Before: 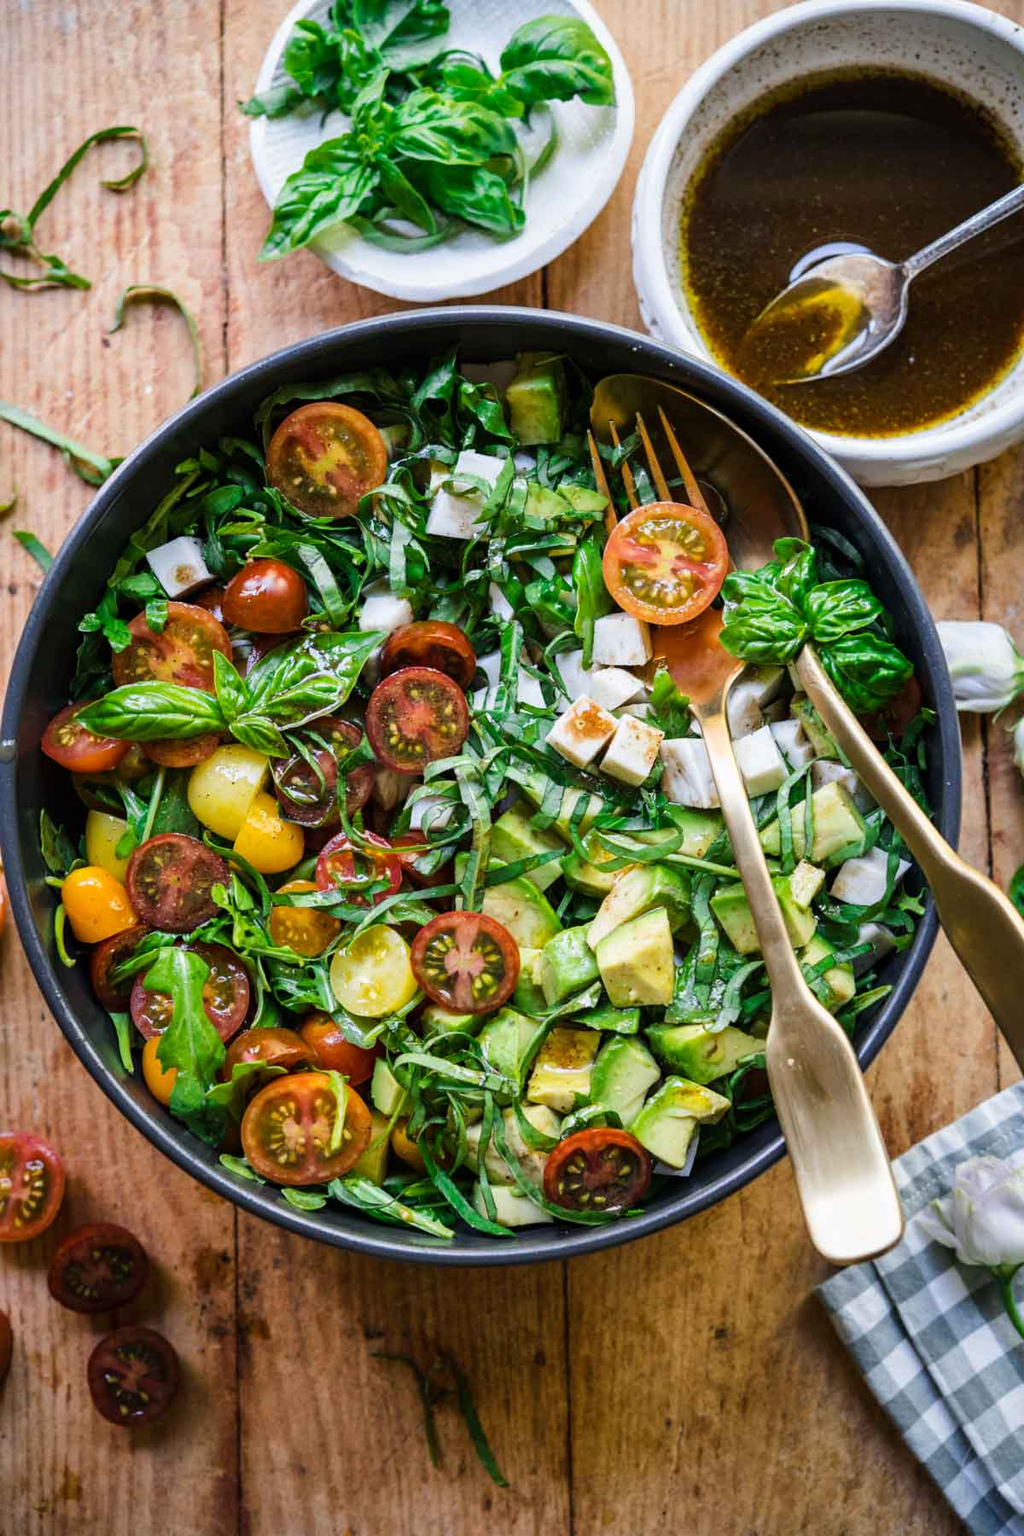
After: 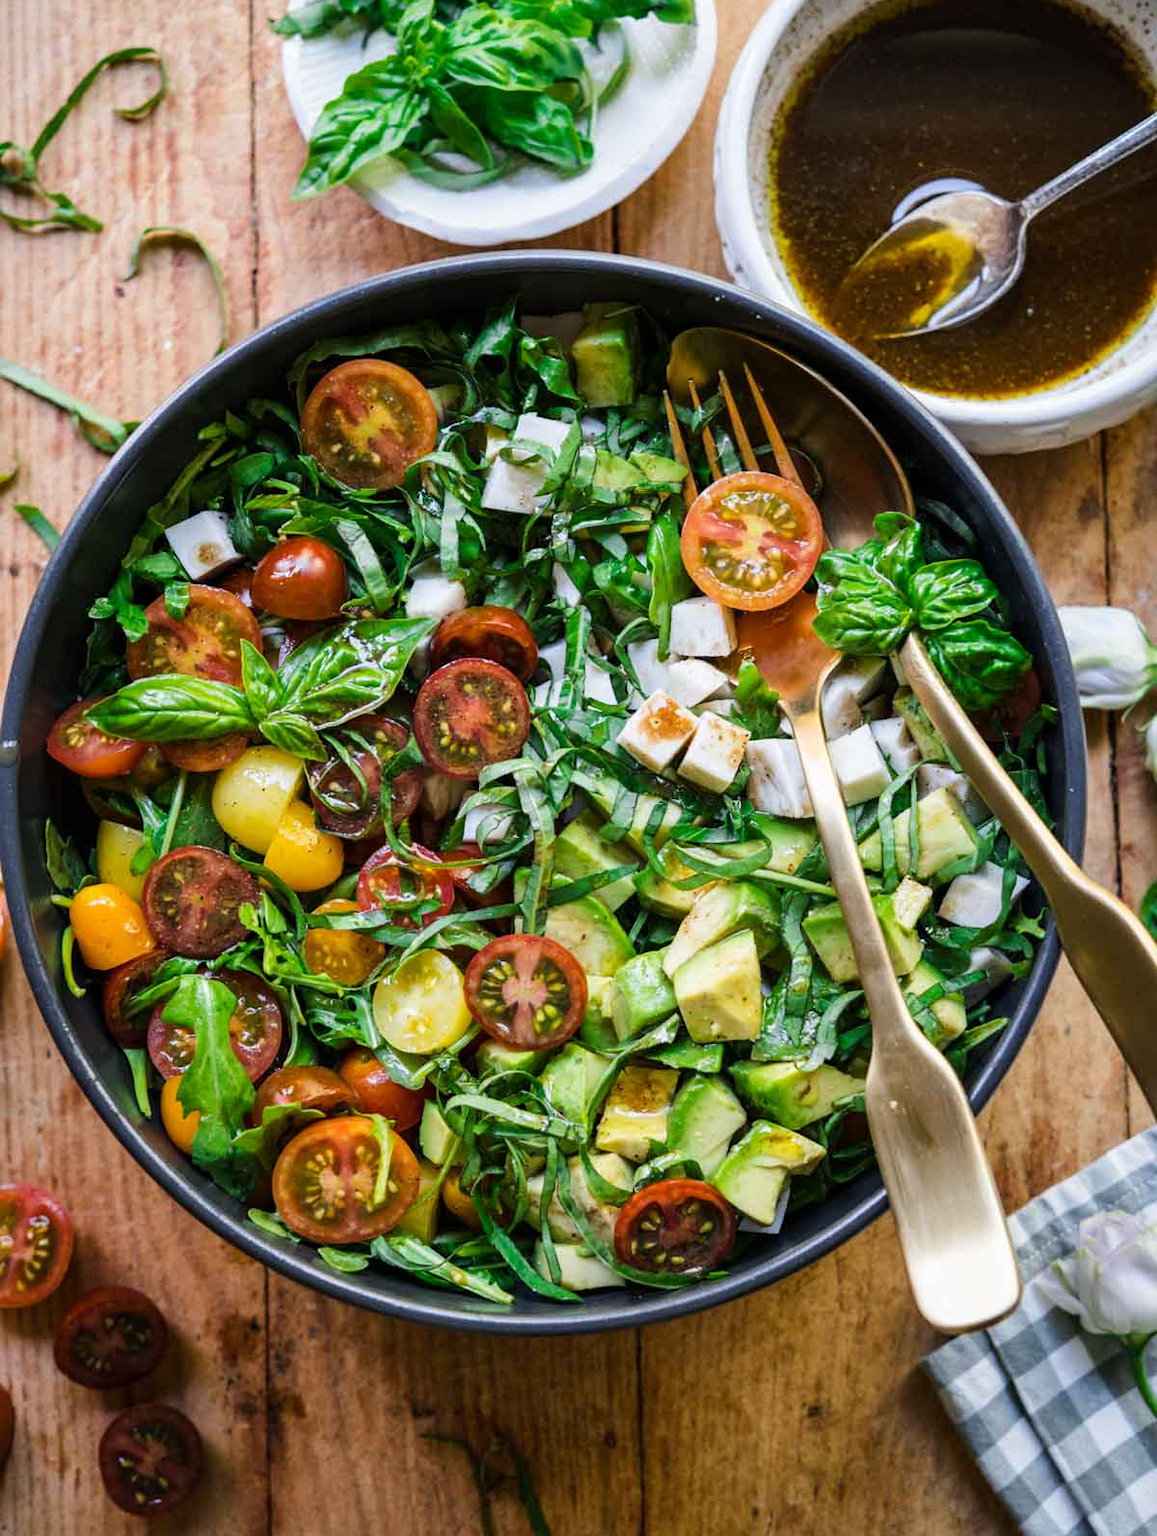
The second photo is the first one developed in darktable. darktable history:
crop and rotate: top 5.554%, bottom 5.919%
